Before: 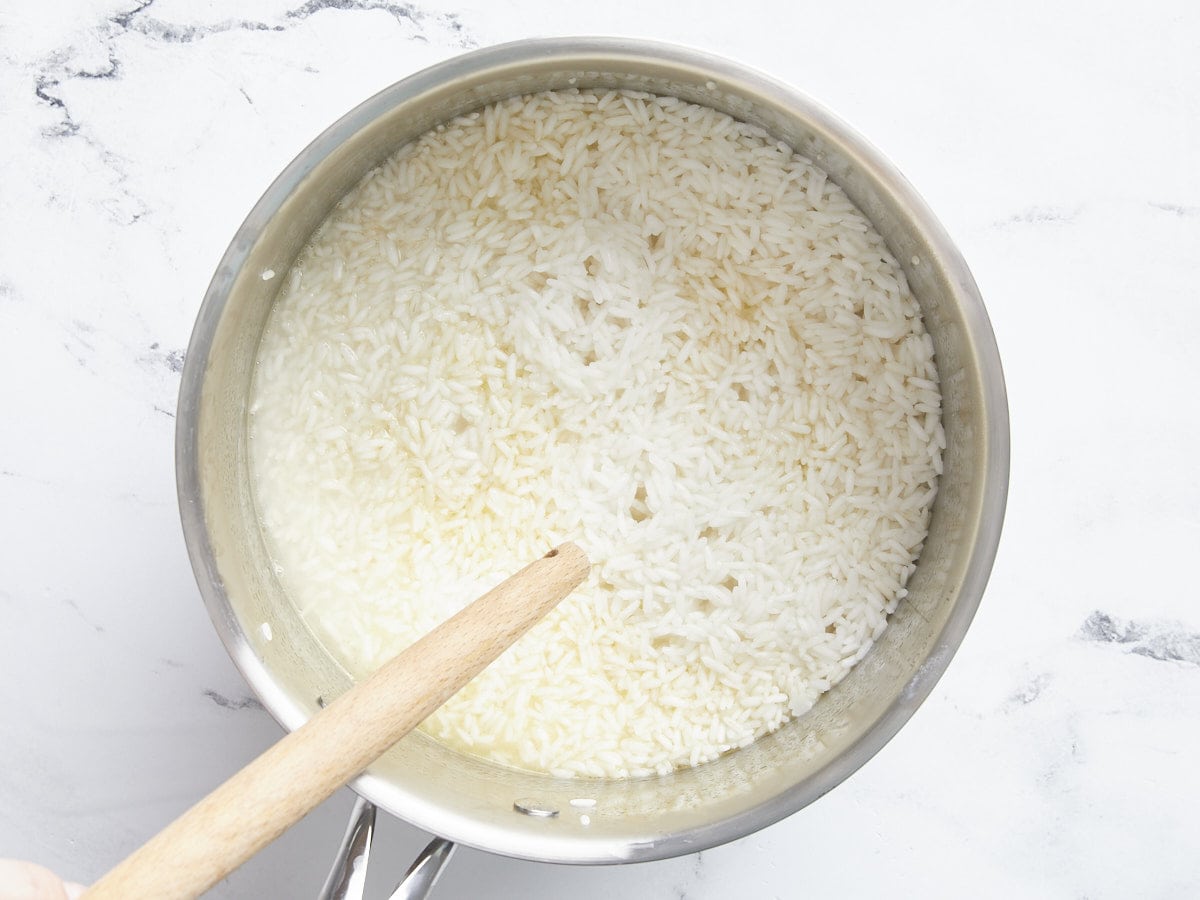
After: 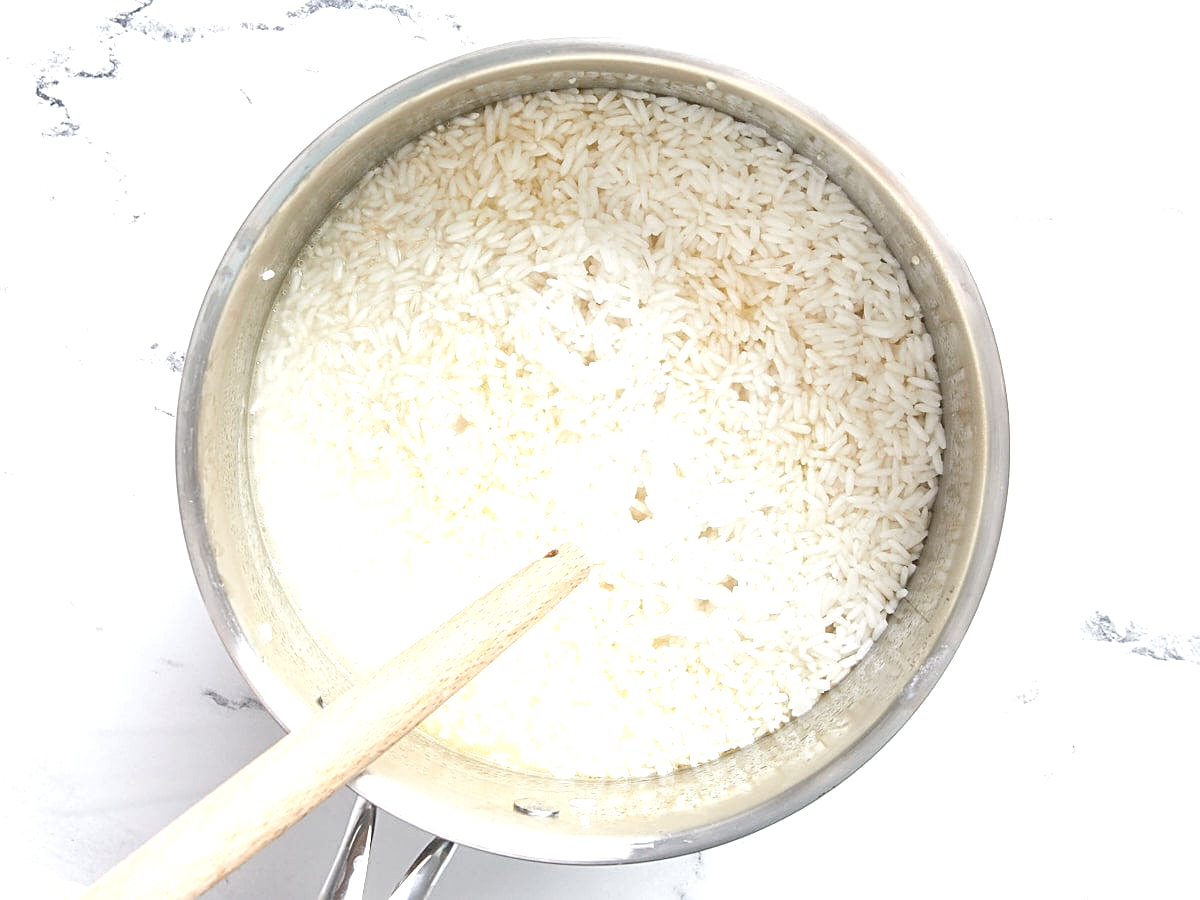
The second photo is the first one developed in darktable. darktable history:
exposure: black level correction 0, exposure 0.499 EV, compensate exposure bias true, compensate highlight preservation false
sharpen: on, module defaults
local contrast: on, module defaults
color correction: highlights b* 0.017, saturation 0.855
